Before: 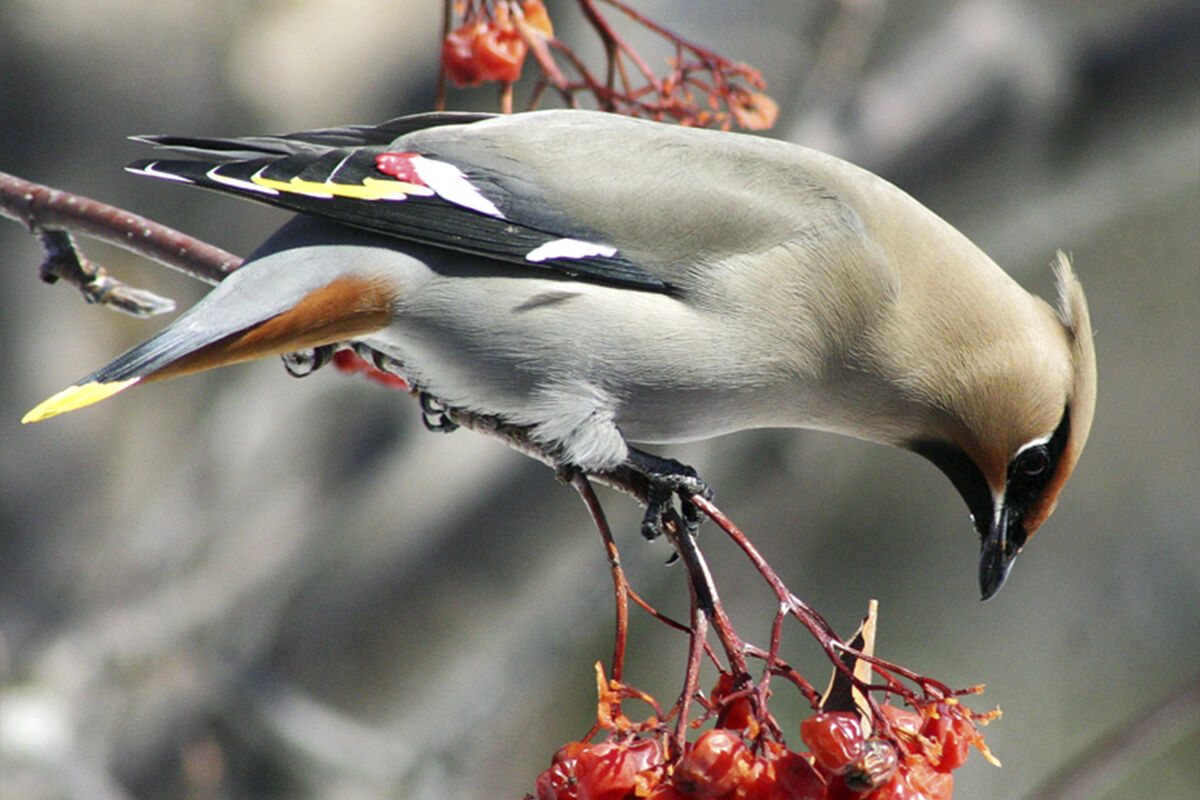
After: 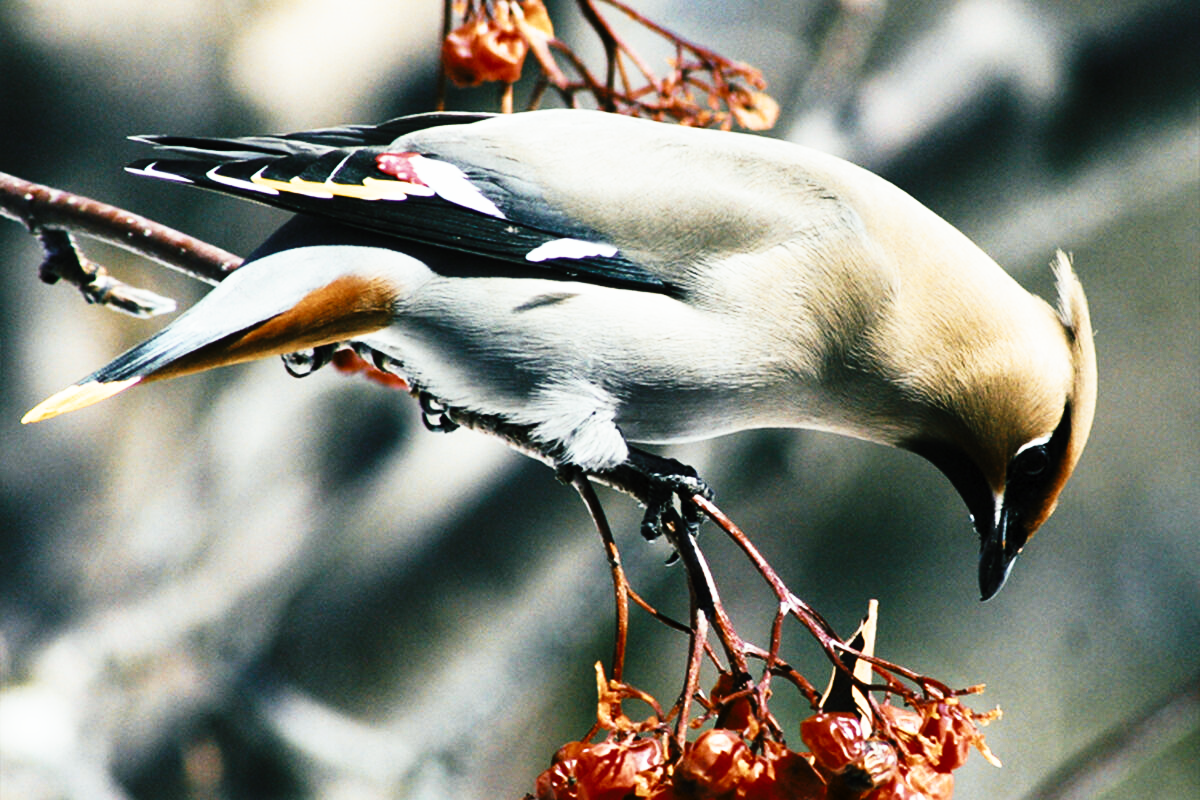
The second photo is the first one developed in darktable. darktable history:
tone curve: curves: ch0 [(0, 0) (0.003, 0.002) (0.011, 0.005) (0.025, 0.011) (0.044, 0.017) (0.069, 0.021) (0.1, 0.027) (0.136, 0.035) (0.177, 0.05) (0.224, 0.076) (0.277, 0.126) (0.335, 0.212) (0.399, 0.333) (0.468, 0.473) (0.543, 0.627) (0.623, 0.784) (0.709, 0.9) (0.801, 0.963) (0.898, 0.988) (1, 1)], preserve colors none
color look up table: target L [95.95, 68.89, 74.58, 58.76, 51.68, 65.63, 56.9, 59.02, 62.62, 54.89, 42.47, 27.99, 200.02, 73.53, 63.97, 55.35, 53.98, 47.22, 38.91, 50.84, 40.52, 31.5, 15.34, 5.643, 0.155, 84.44, 80.03, 70.54, 69.2, 44.59, 57.74, 50.17, 46.55, 47.75, 39.78, 36.25, 34.62, 38.98, 38.07, 25.01, 36.32, 17.11, 78.87, 58.72, 68.34, 56.71, 46.51, 33.6, 41.55], target a [-1.479, 2.154, 0.035, -18.63, -25.09, -1.71, -24.32, -16.03, -1.112, -18.65, -19.01, -19.54, 0, 11.46, 9.985, 9.771, 24.97, 25.66, 30.95, 19.83, 12.29, 19.48, -0.131, 8.792, 0.75, 2.121, 12.26, 15.73, -6.536, 39.73, 20.88, 31.93, 6.916, -5.949, 34.36, 29.71, 29.3, 1.072, -0.944, 21.13, 1.502, 34.88, -18.92, -17.43, -17.11, -15.5, -12.56, -8.405, -5.774], target b [19.88, 46.29, 30.23, -11.14, 27.95, 41.69, 19.43, 16.5, 6.644, -6.654, 11.91, 14.21, 0, 6.883, 26.59, 33.65, -1.395, 30.78, 33.71, 2.652, 29.28, 34.85, 5.855, 3.664, -0.567, -2.869, -7.969, -16.29, -17.09, -23.14, -18.2, -15.05, -11.88, -19.81, -24.83, 5.839, -10.73, -22.93, -19.45, -26.9, -21.06, -36.63, -15.19, -14.29, -7.516, -14.47, -8.544, -4.764, -15.22], num patches 49
